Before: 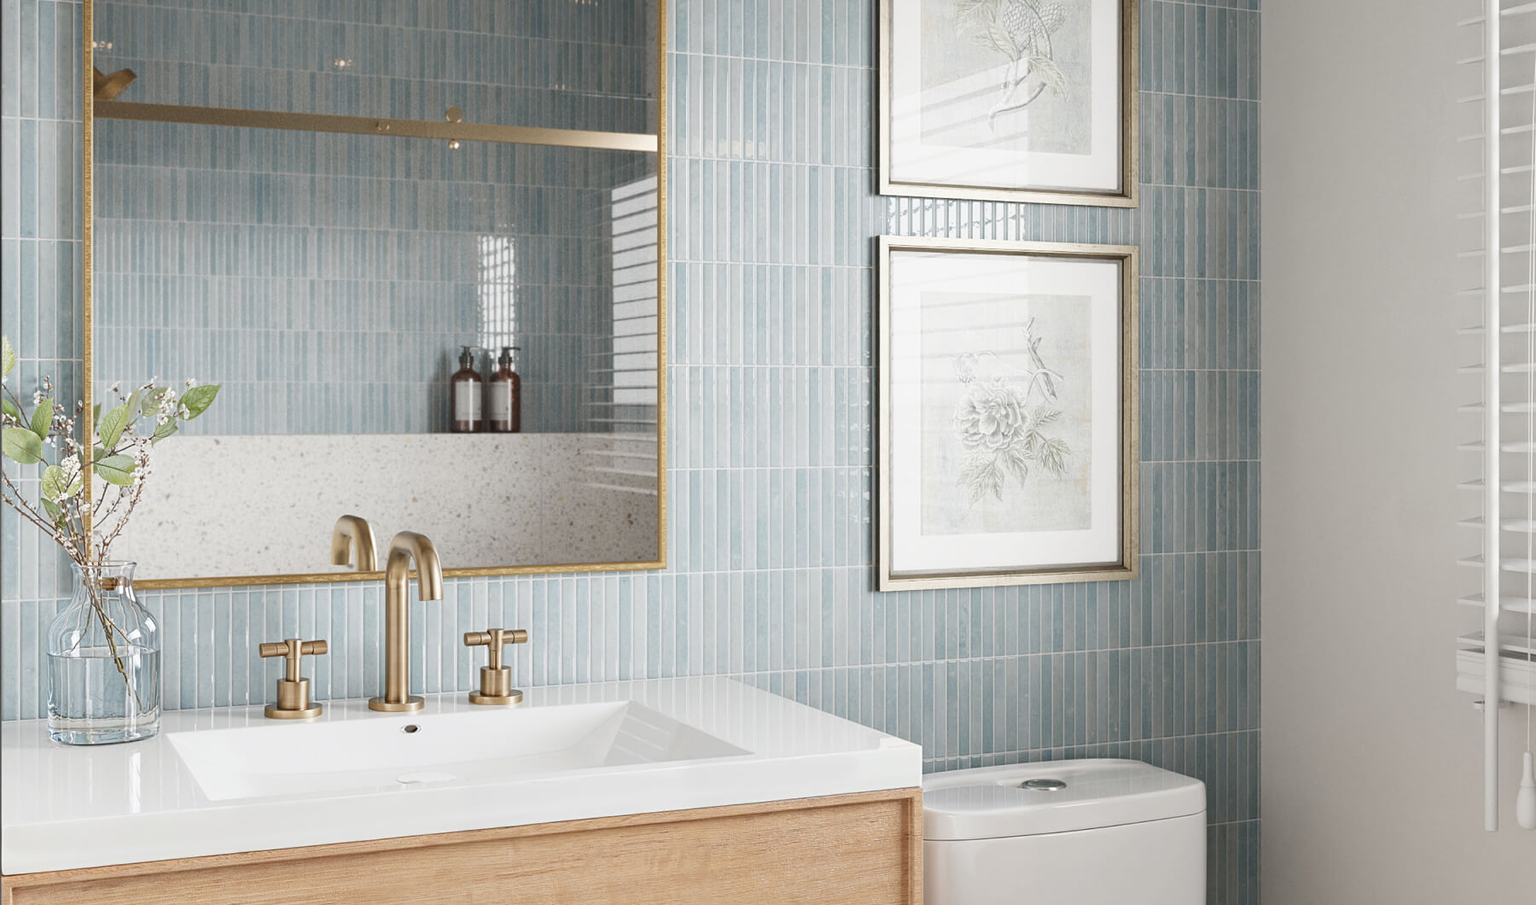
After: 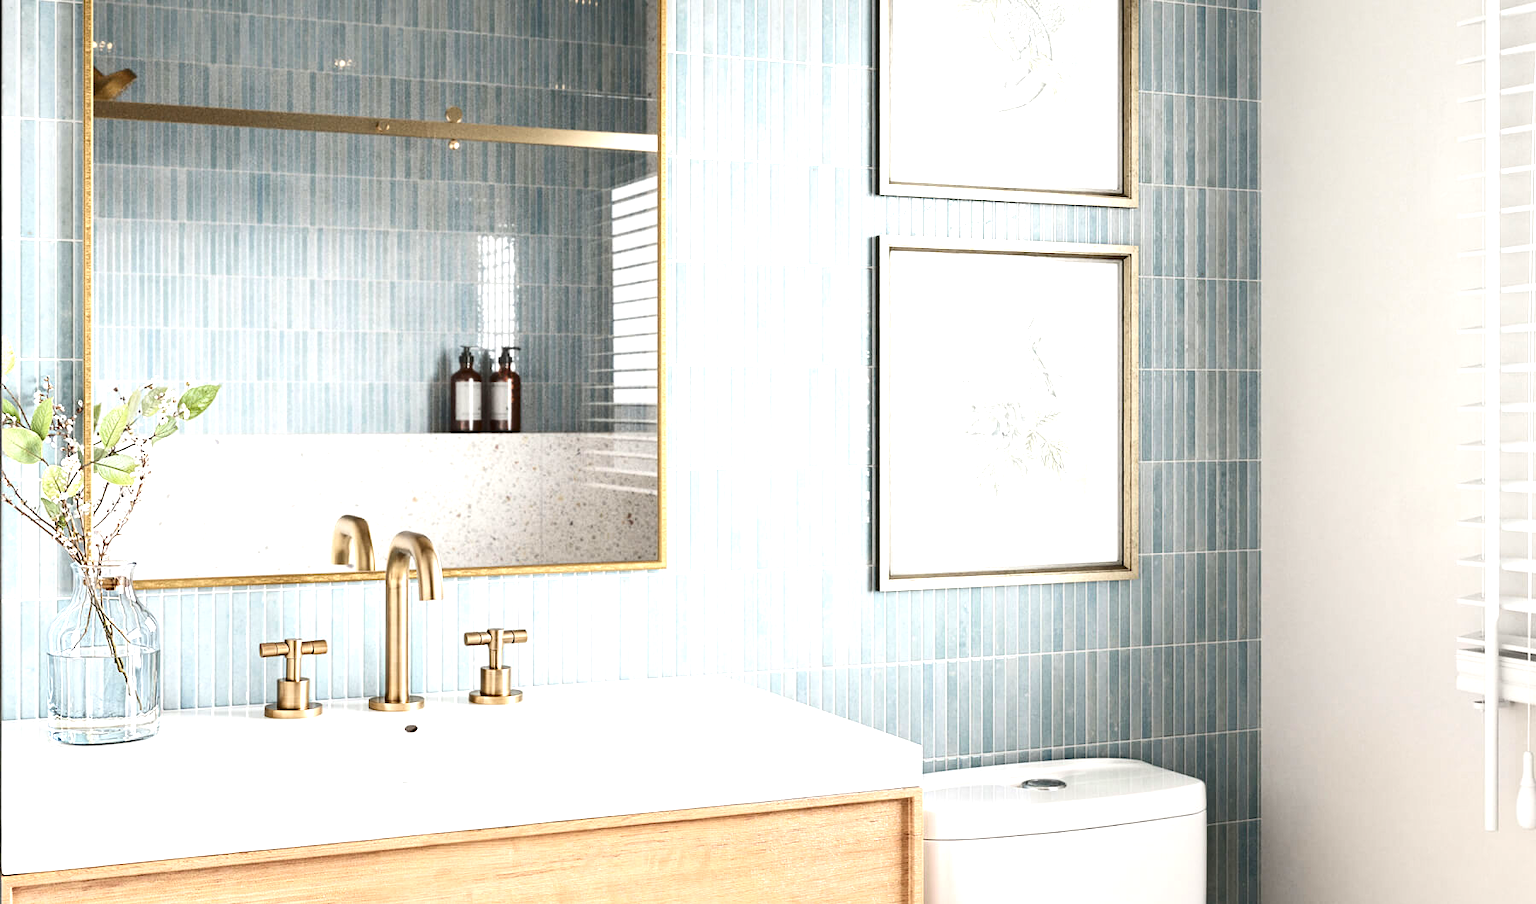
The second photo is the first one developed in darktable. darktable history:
exposure: exposure 1 EV, compensate highlight preservation false
contrast brightness saturation: contrast 0.188, brightness -0.226, saturation 0.11
